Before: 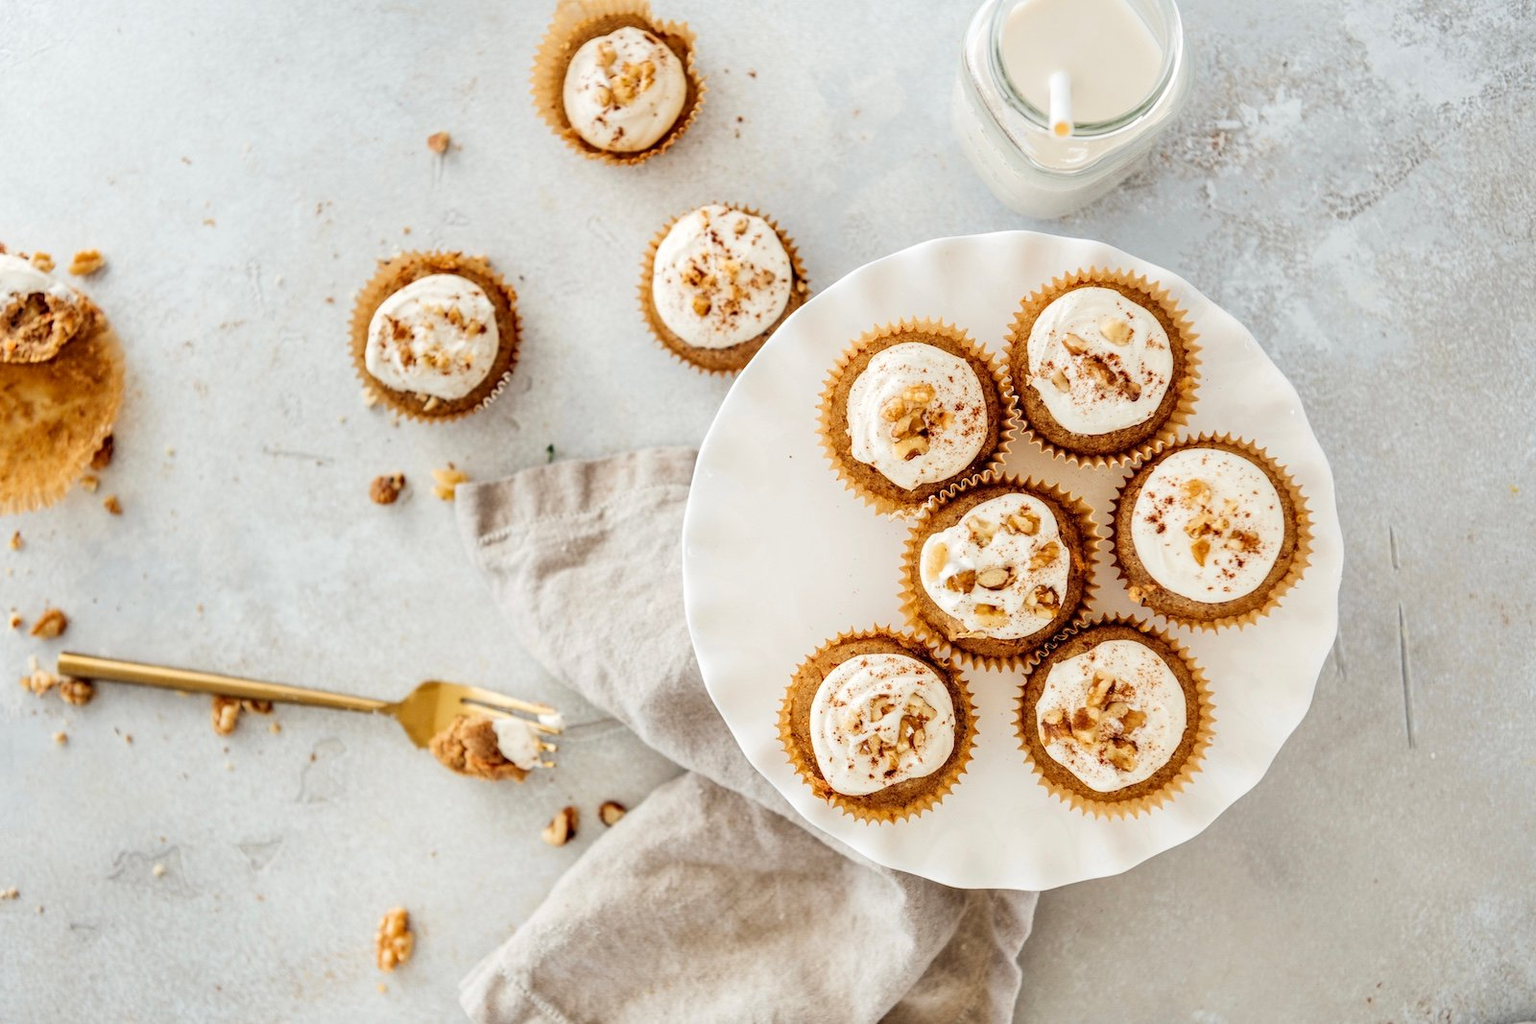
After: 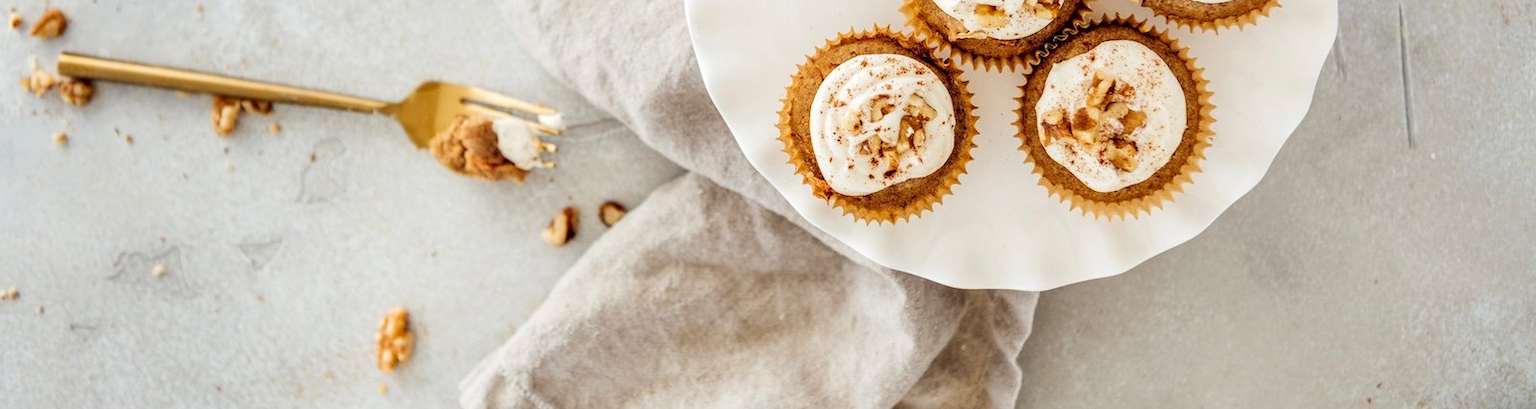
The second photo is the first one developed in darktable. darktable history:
crop and rotate: top 58.646%, bottom 1.307%
